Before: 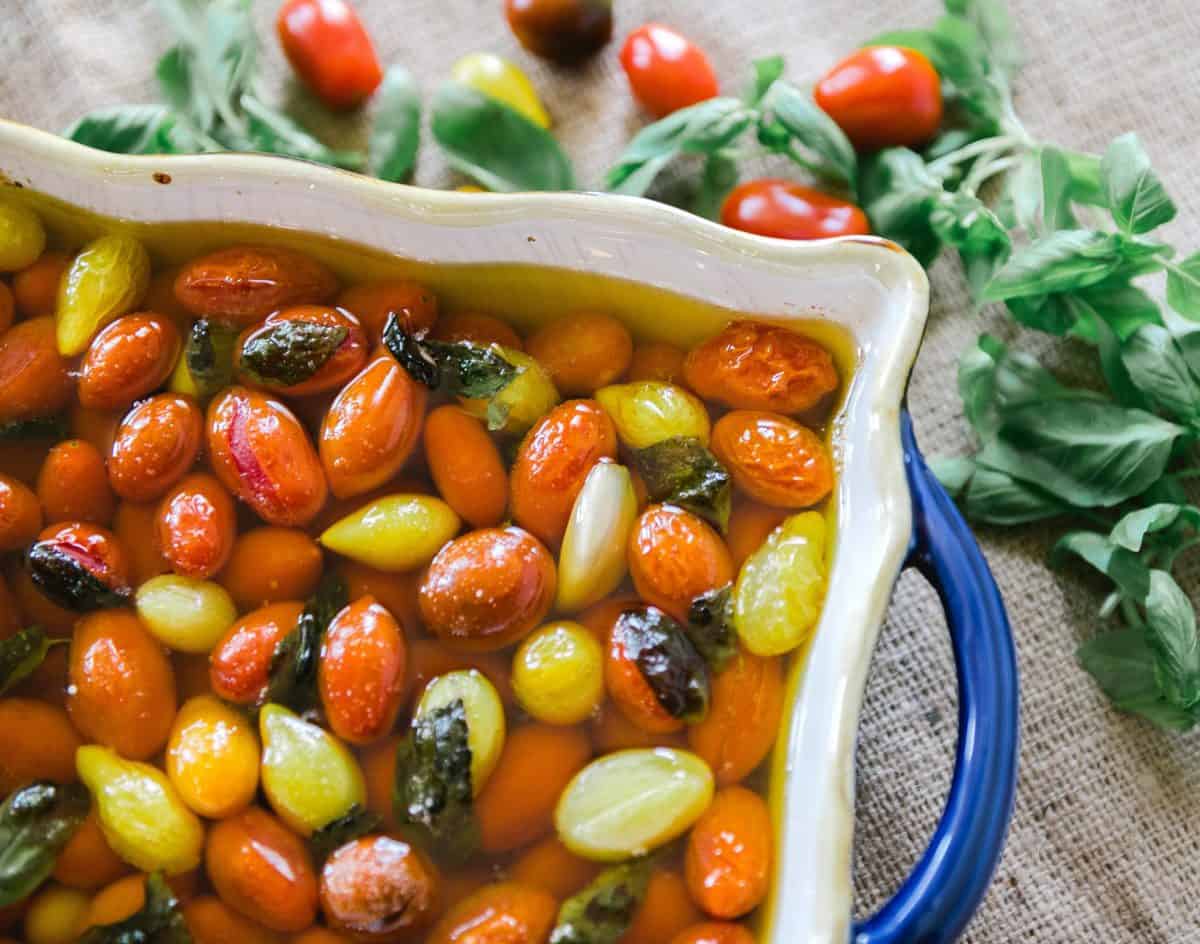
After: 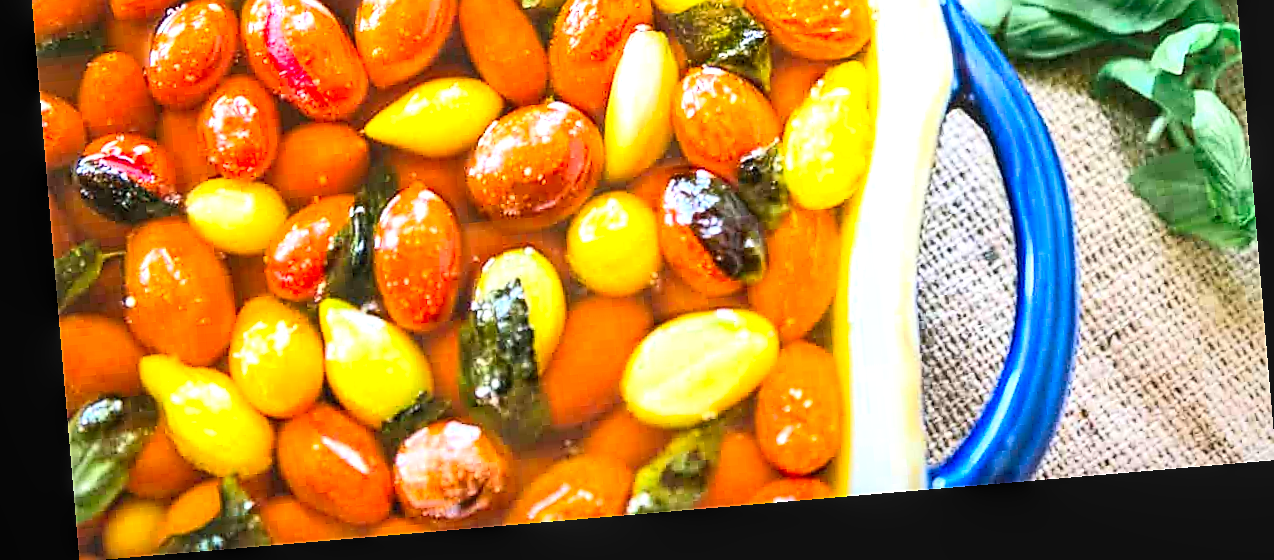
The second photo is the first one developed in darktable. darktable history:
crop and rotate: top 46.237%
exposure: exposure 1 EV, compensate highlight preservation false
local contrast: on, module defaults
sharpen: radius 1.4, amount 1.25, threshold 0.7
contrast brightness saturation: contrast 0.24, brightness 0.26, saturation 0.39
shadows and highlights: shadows 37.27, highlights -28.18, soften with gaussian
rotate and perspective: rotation -4.86°, automatic cropping off
